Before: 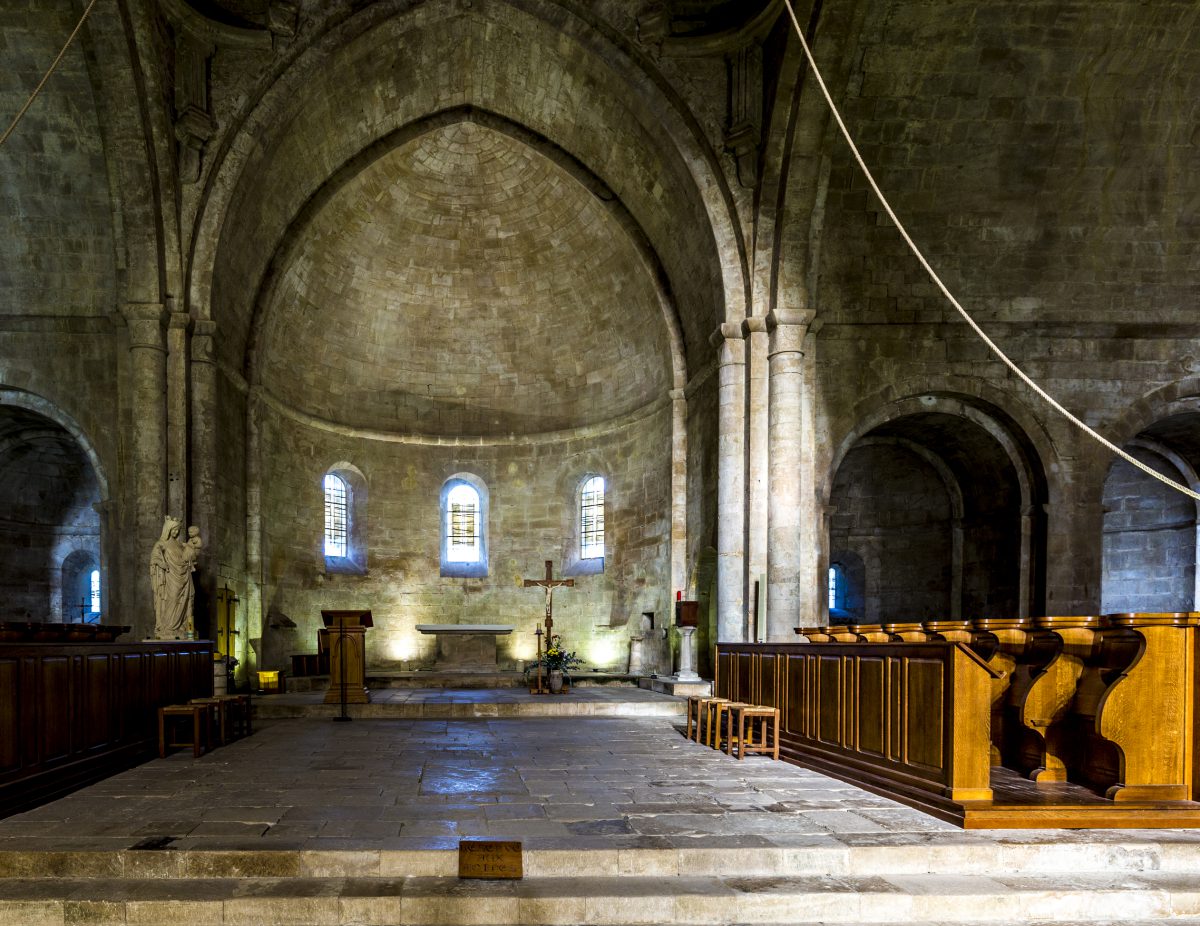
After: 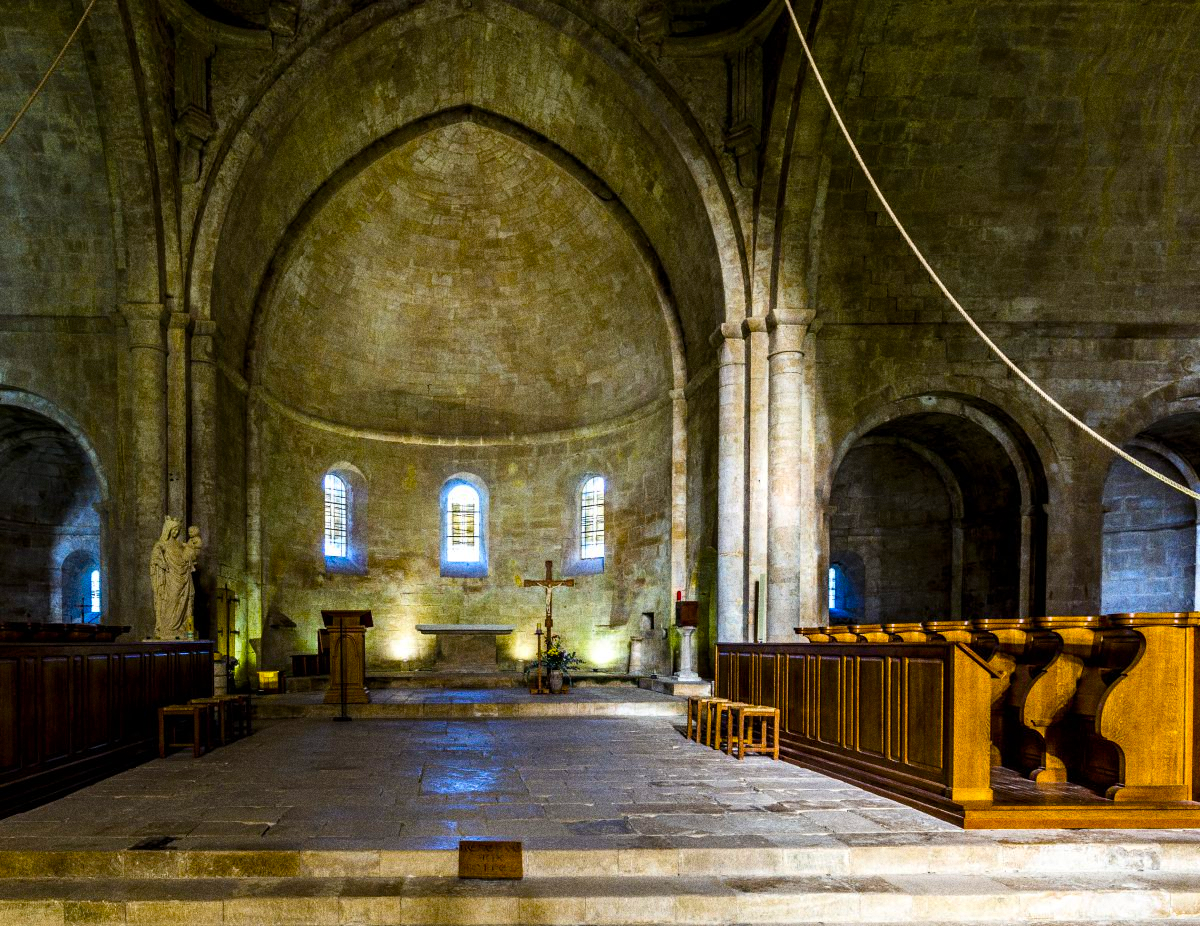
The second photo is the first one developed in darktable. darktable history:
color balance rgb: linear chroma grading › global chroma 15%, perceptual saturation grading › global saturation 30%
grain: coarseness 11.82 ISO, strength 36.67%, mid-tones bias 74.17%
